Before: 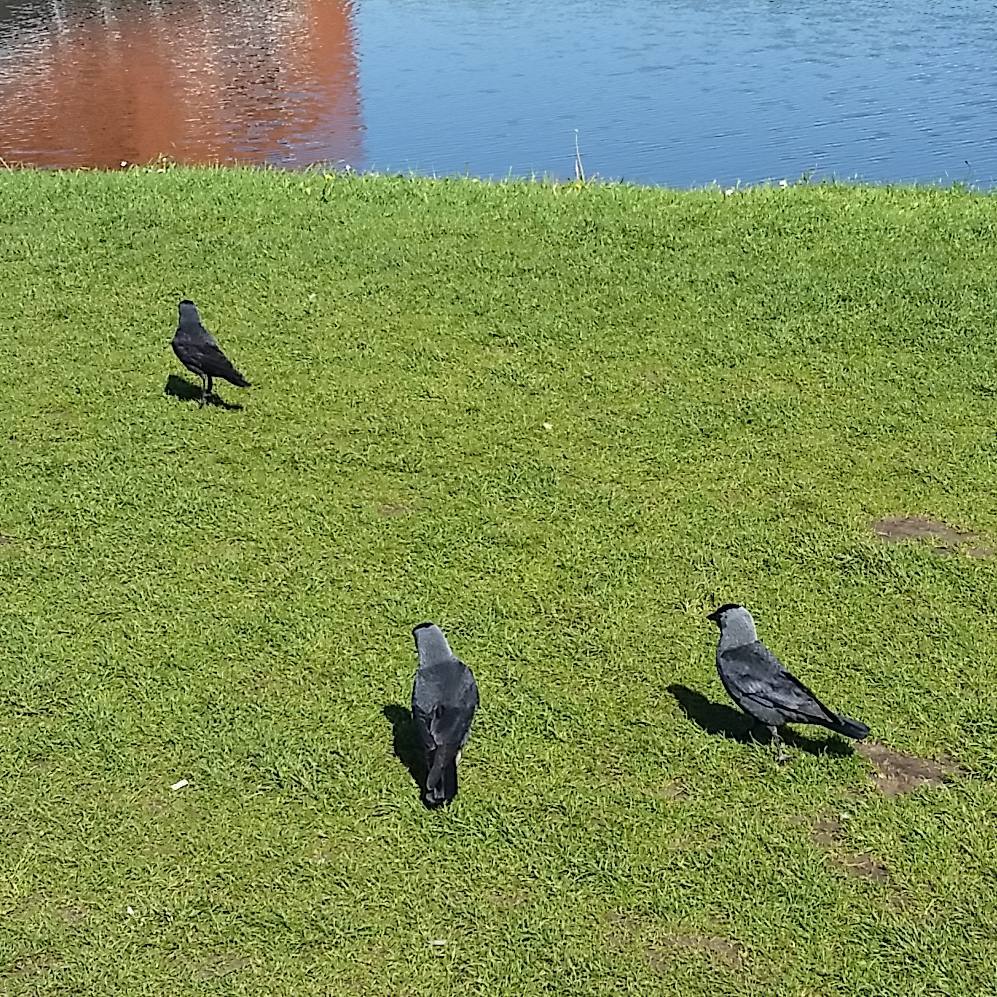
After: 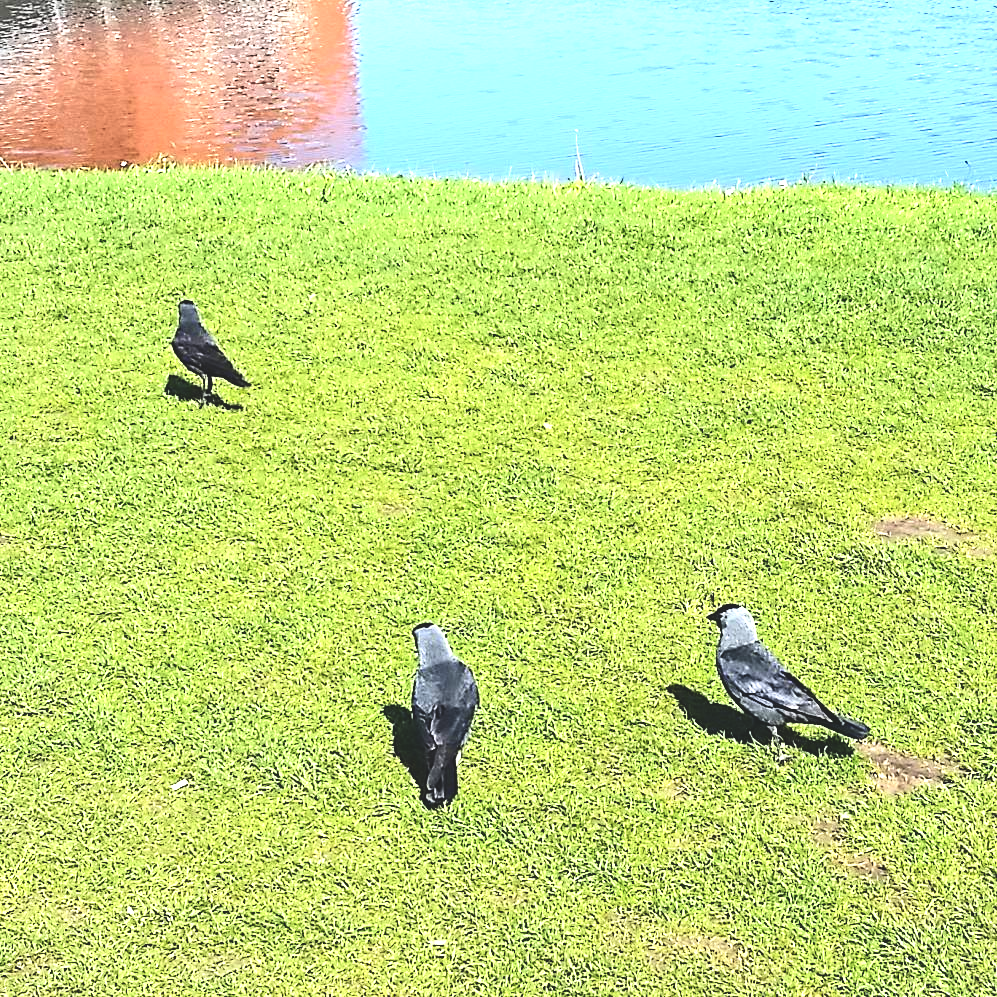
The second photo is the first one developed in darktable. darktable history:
contrast brightness saturation: contrast 0.22, brightness -0.19, saturation 0.24
exposure: black level correction -0.023, exposure 1.397 EV, compensate highlight preservation false
